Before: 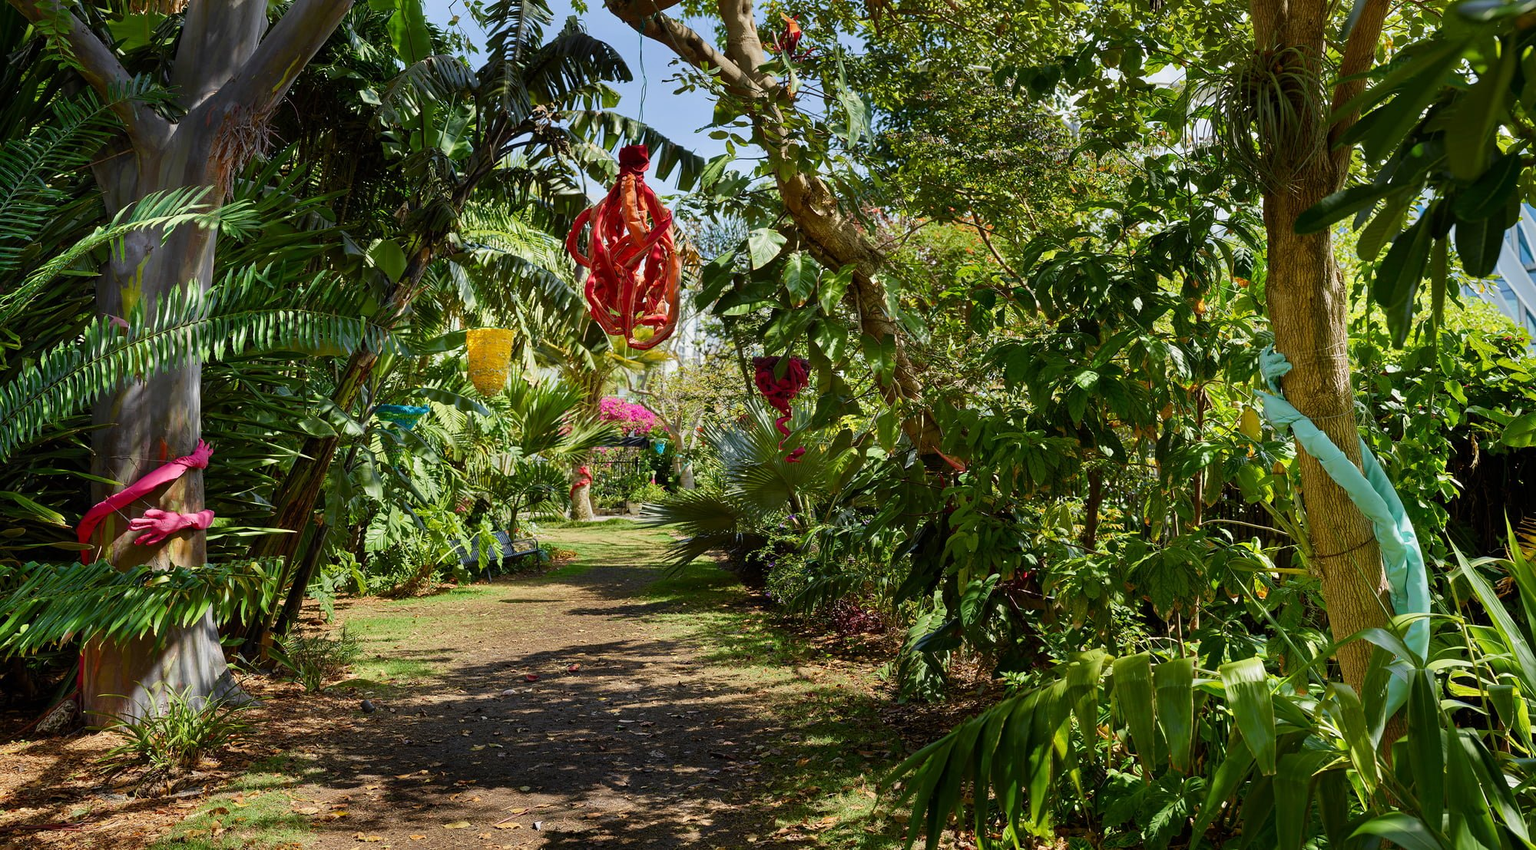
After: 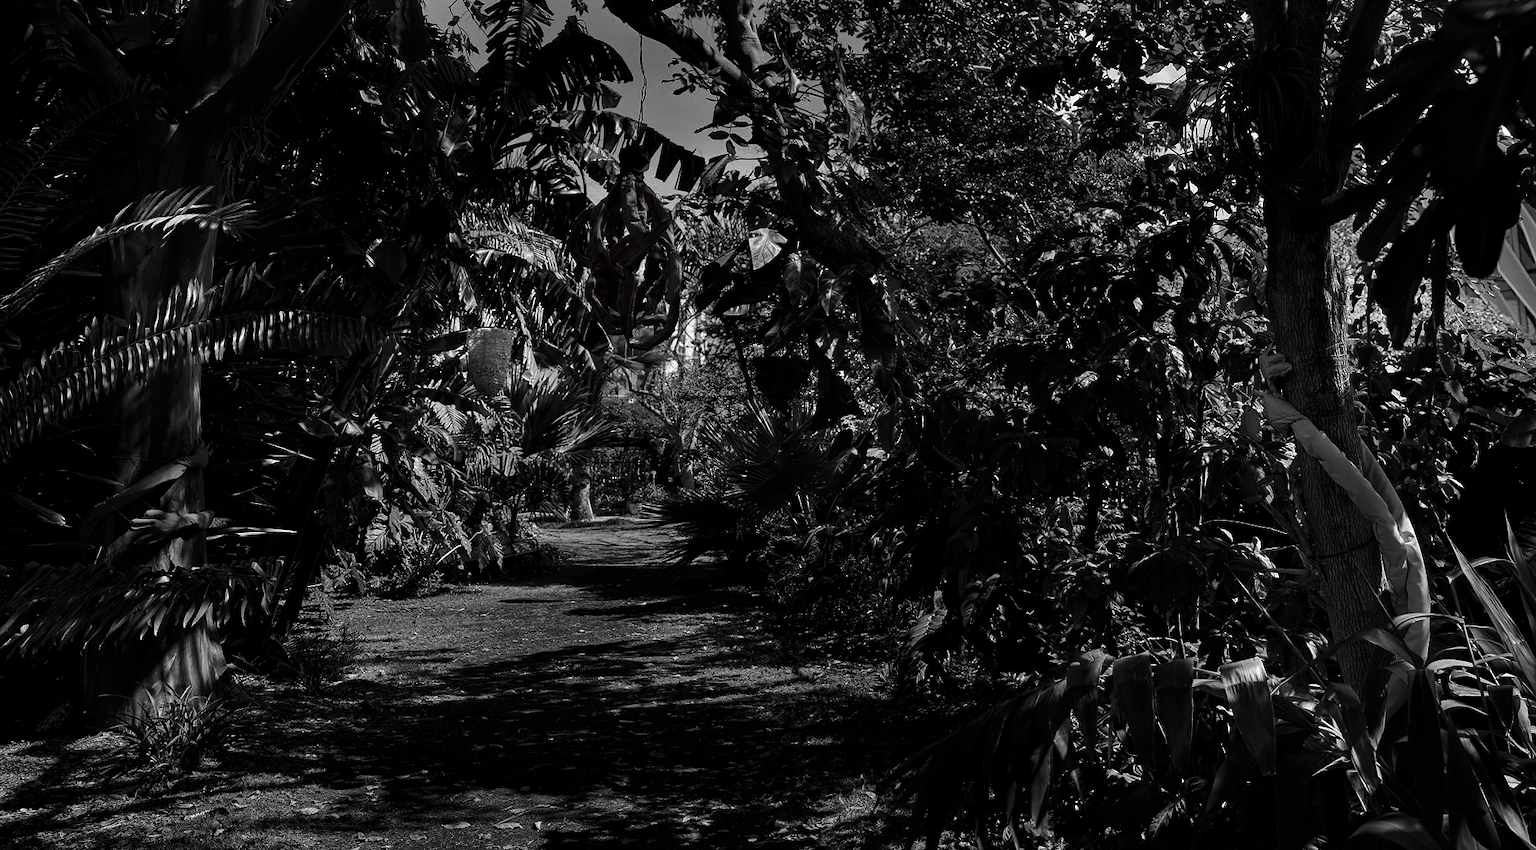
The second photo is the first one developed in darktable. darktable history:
exposure: exposure 0.129 EV, compensate exposure bias true, compensate highlight preservation false
contrast brightness saturation: contrast 0.024, brightness -1, saturation -0.984
